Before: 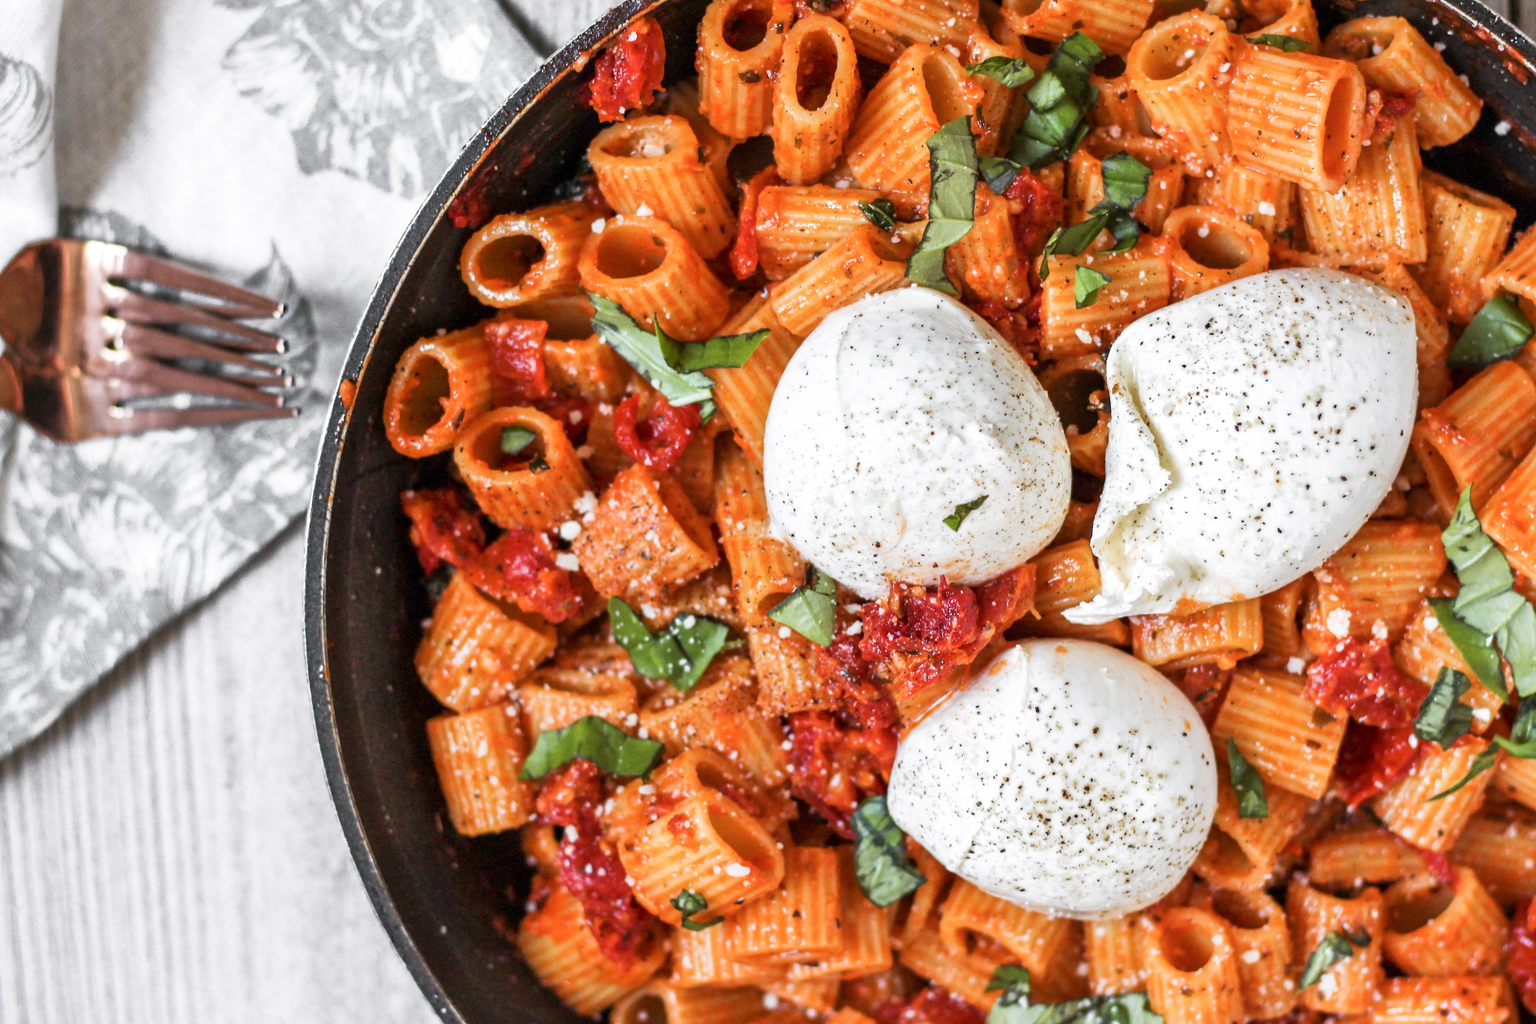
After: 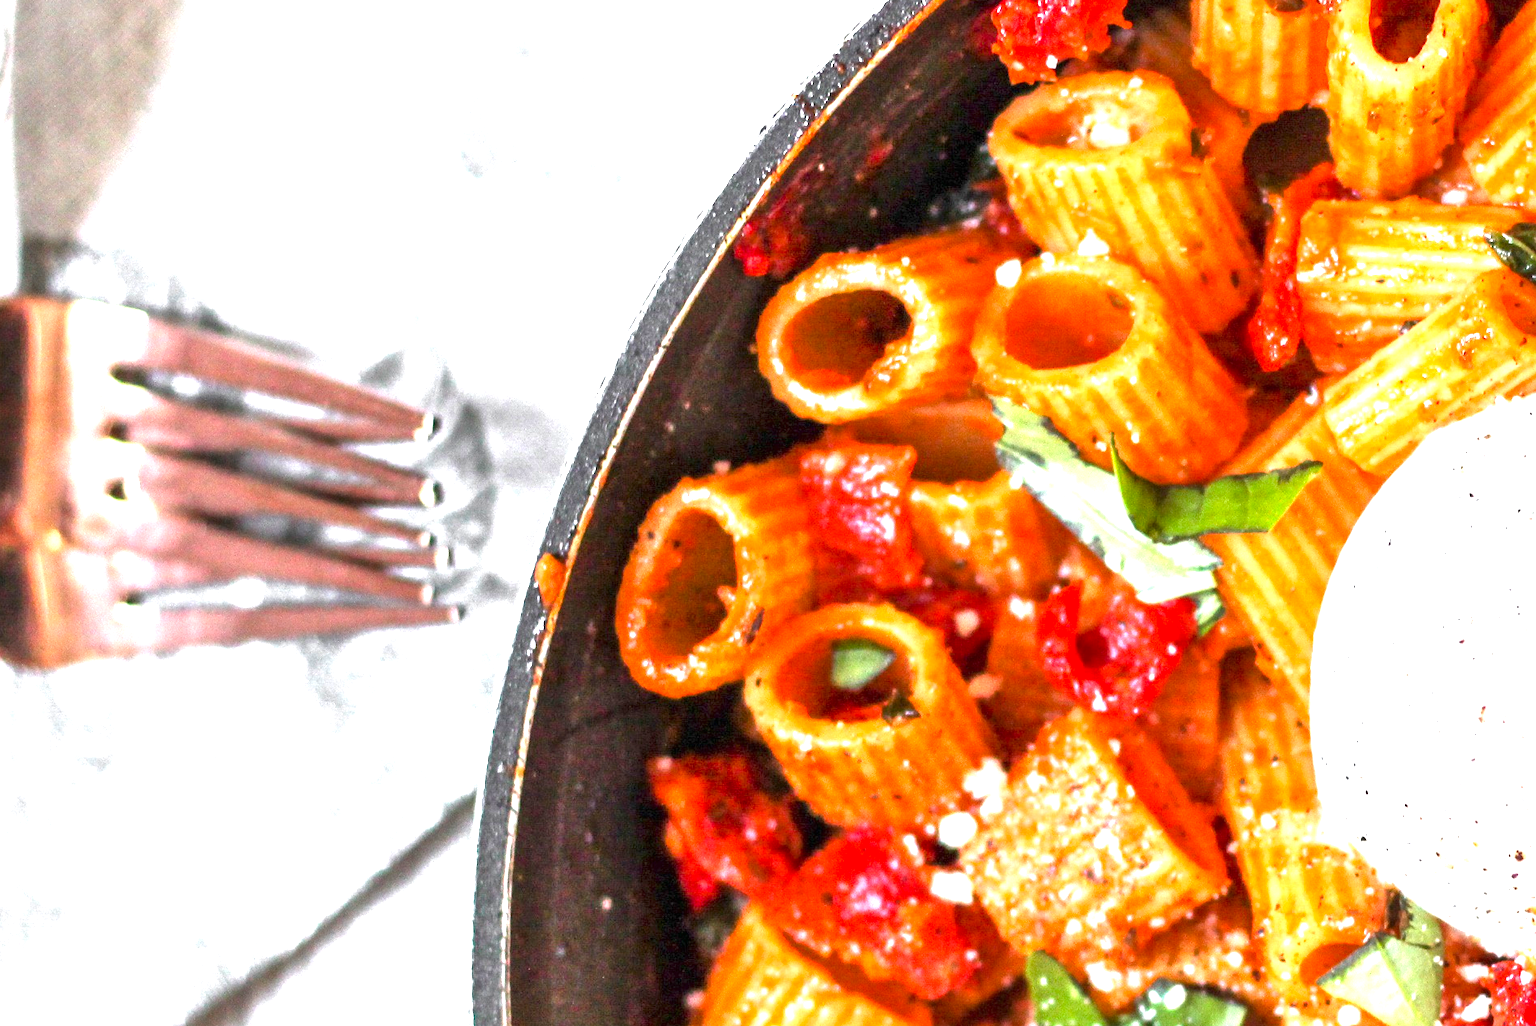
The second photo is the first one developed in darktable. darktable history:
crop and rotate: left 3.047%, top 7.509%, right 42.236%, bottom 37.598%
exposure: black level correction 0, exposure 1.388 EV, compensate exposure bias true, compensate highlight preservation false
